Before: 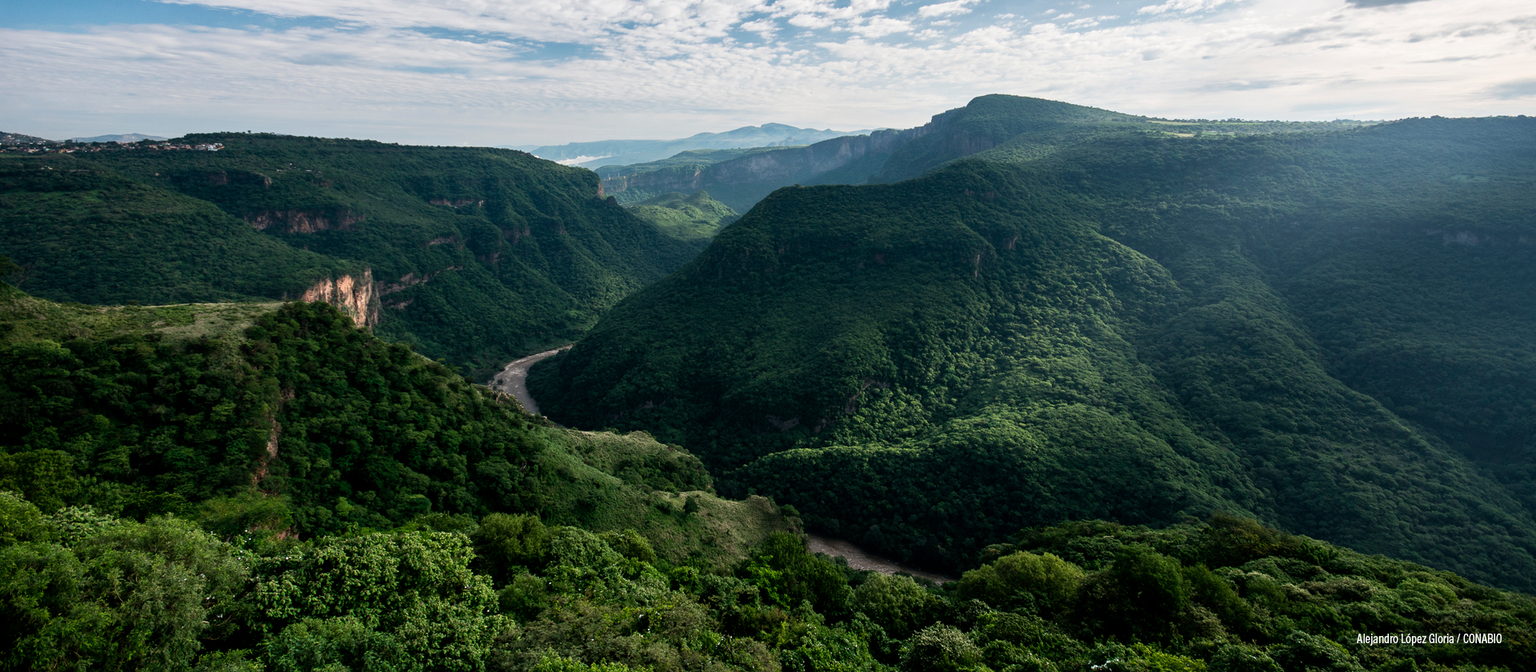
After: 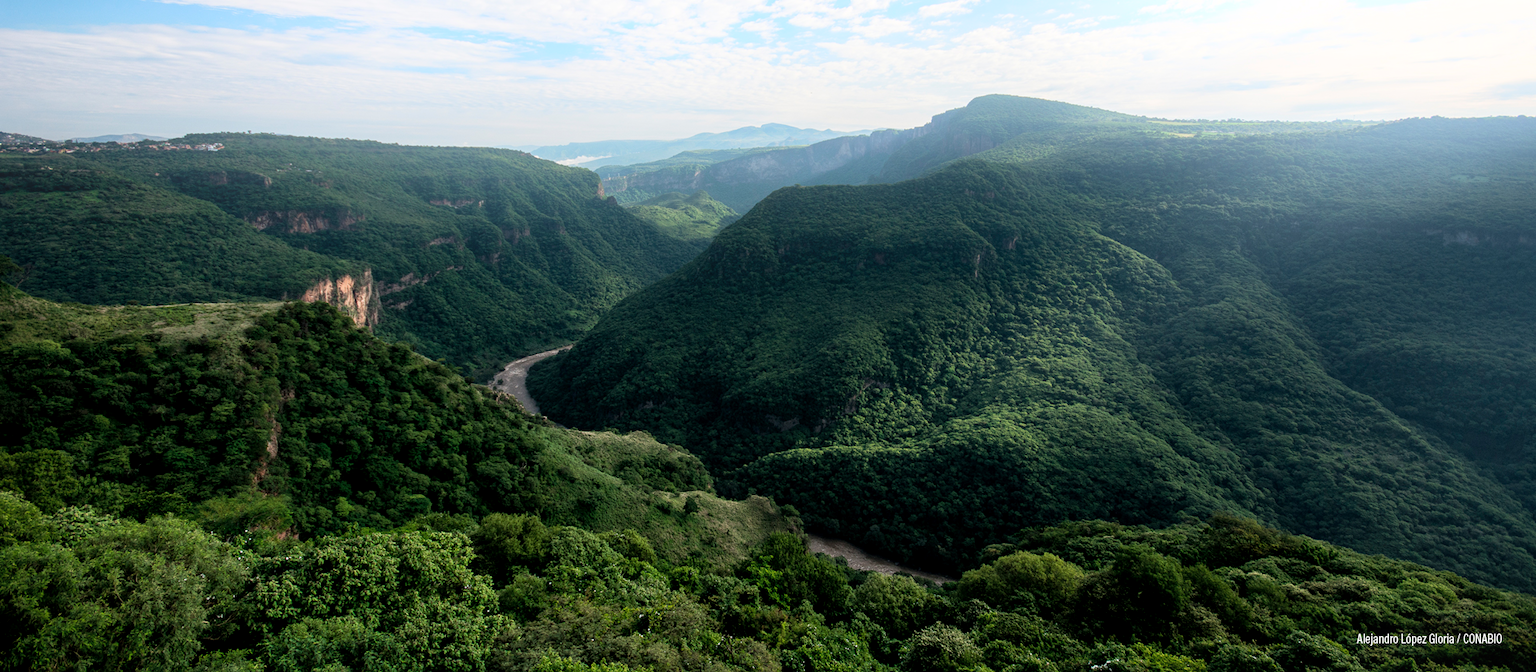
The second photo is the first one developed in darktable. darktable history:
bloom: on, module defaults
shadows and highlights: shadows 25, highlights -25
local contrast: highlights 100%, shadows 100%, detail 120%, midtone range 0.2
